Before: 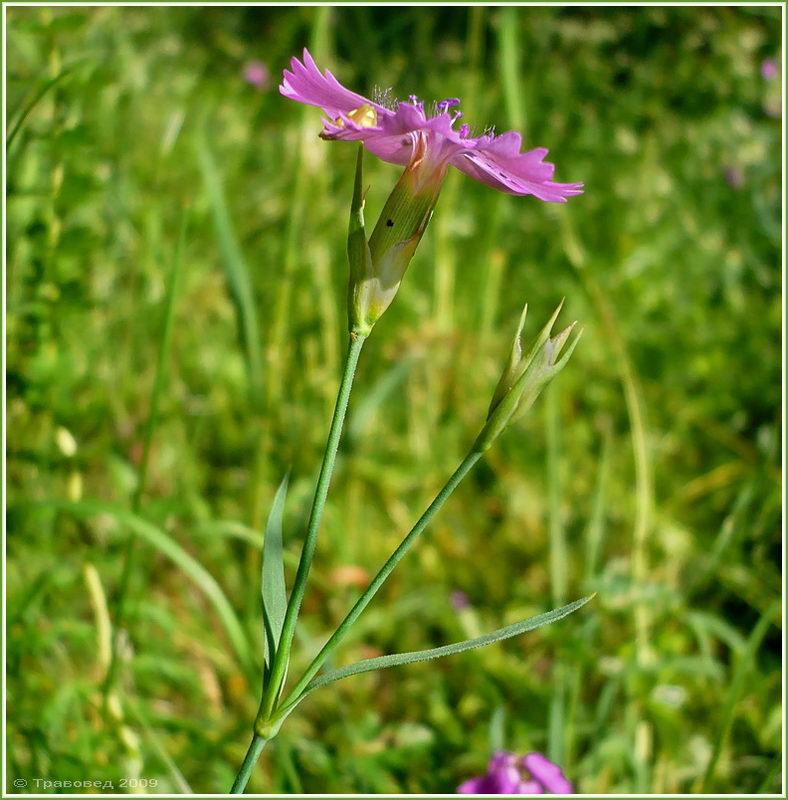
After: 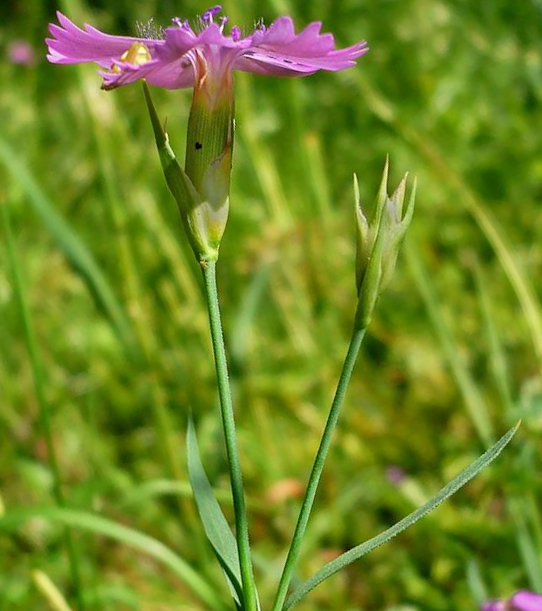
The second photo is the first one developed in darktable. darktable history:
crop and rotate: angle 20.48°, left 6.762%, right 4.248%, bottom 1.161%
